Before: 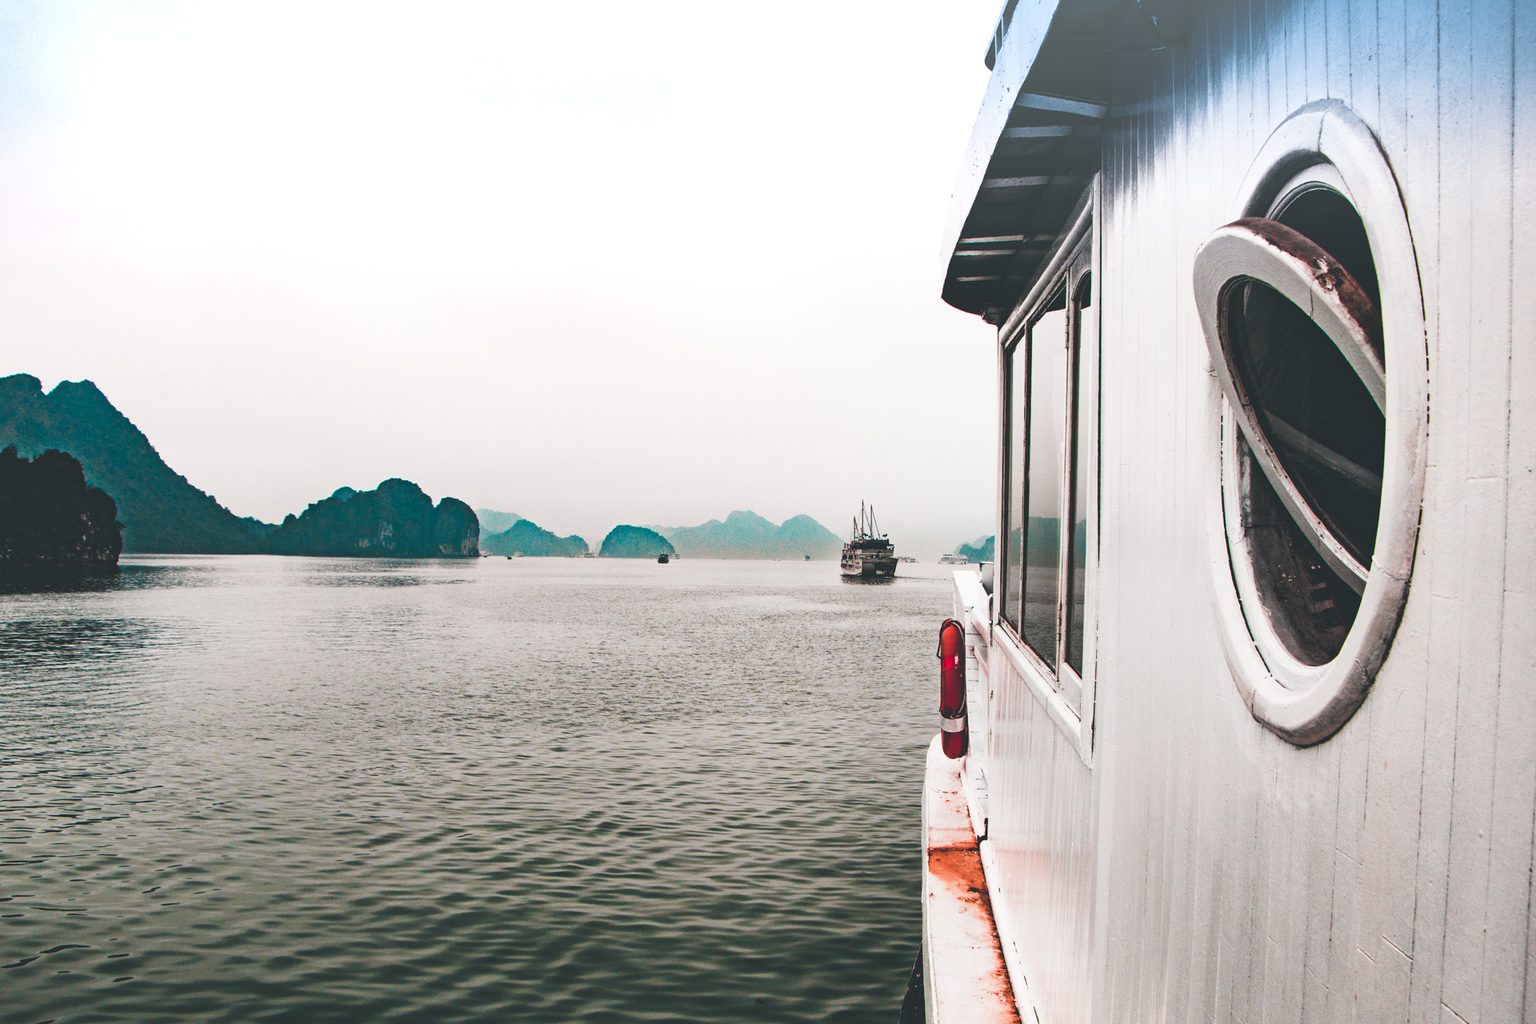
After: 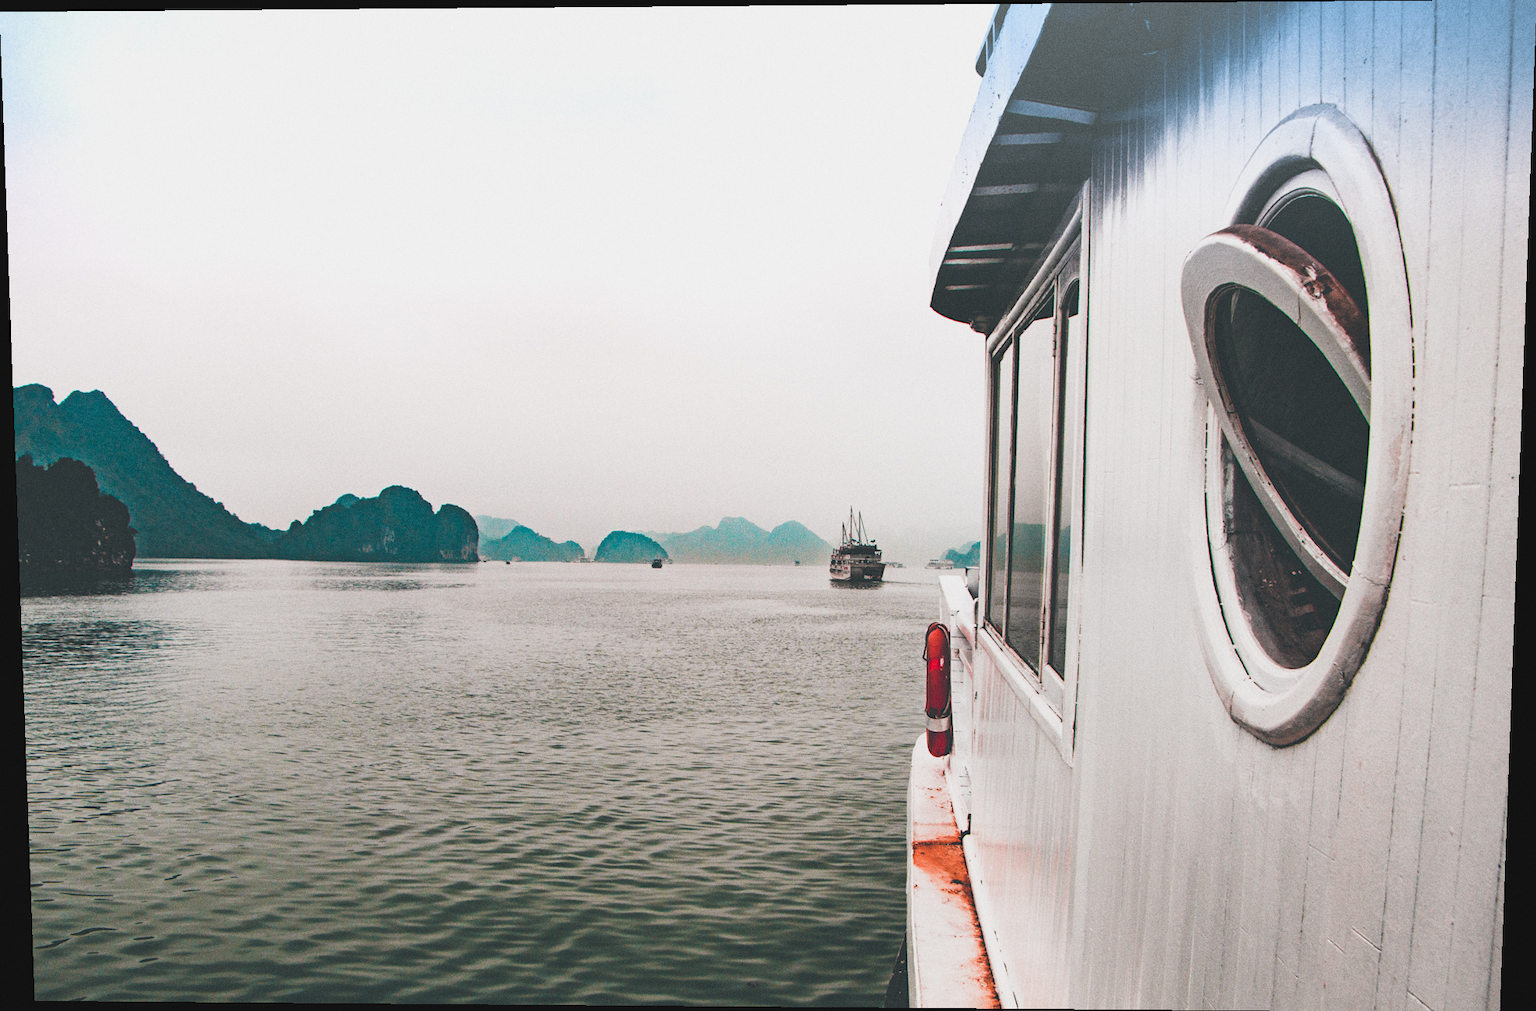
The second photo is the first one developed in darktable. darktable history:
rotate and perspective: lens shift (vertical) 0.048, lens shift (horizontal) -0.024, automatic cropping off
grain: coarseness 0.09 ISO
contrast brightness saturation: contrast -0.11
